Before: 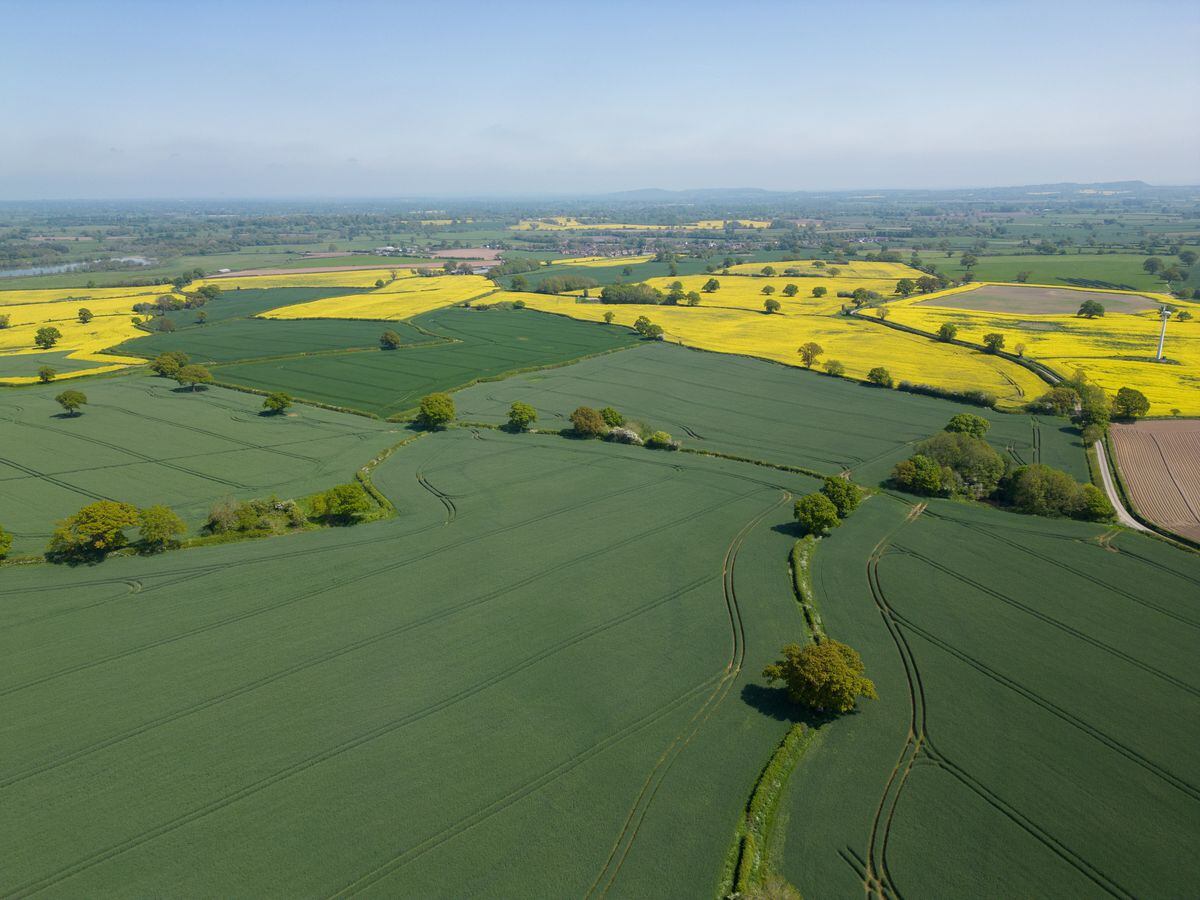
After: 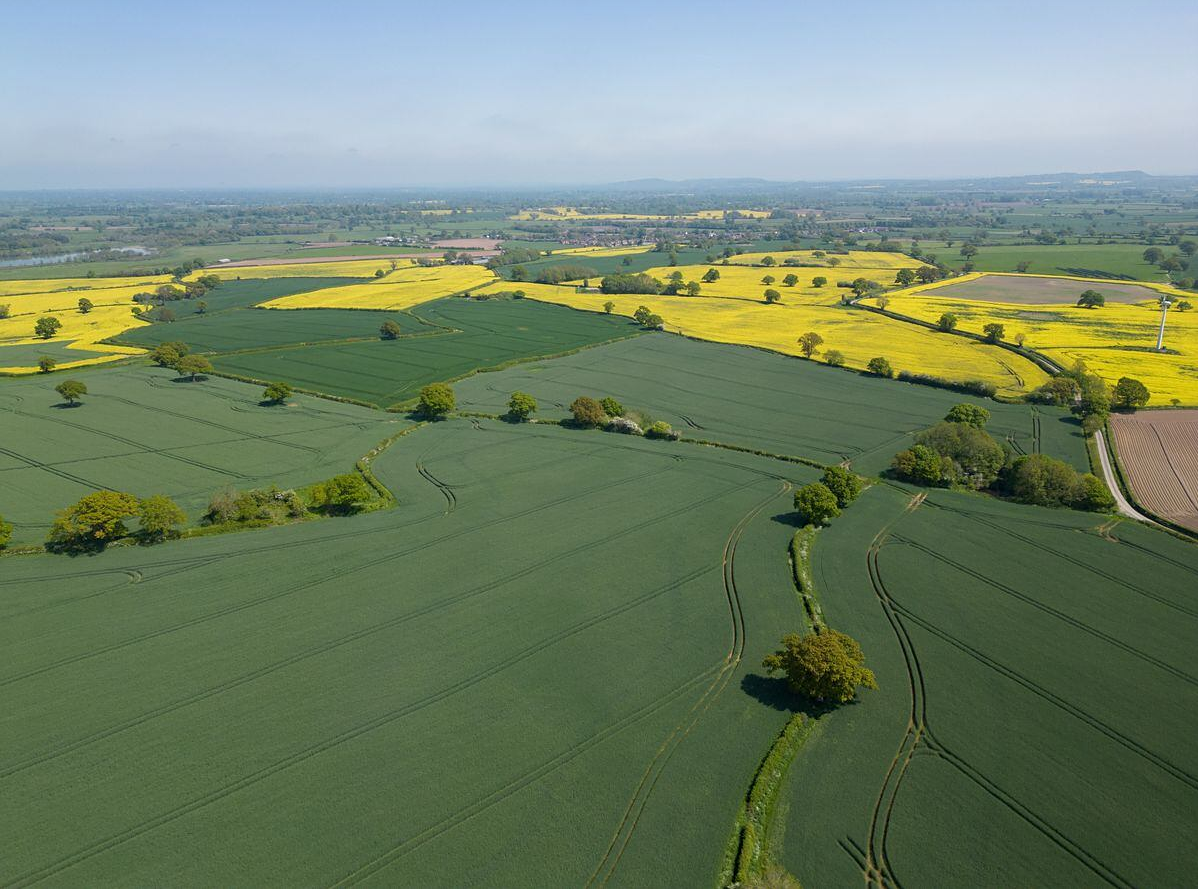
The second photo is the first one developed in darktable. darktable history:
crop: top 1.14%, right 0.12%
sharpen: amount 0.205
